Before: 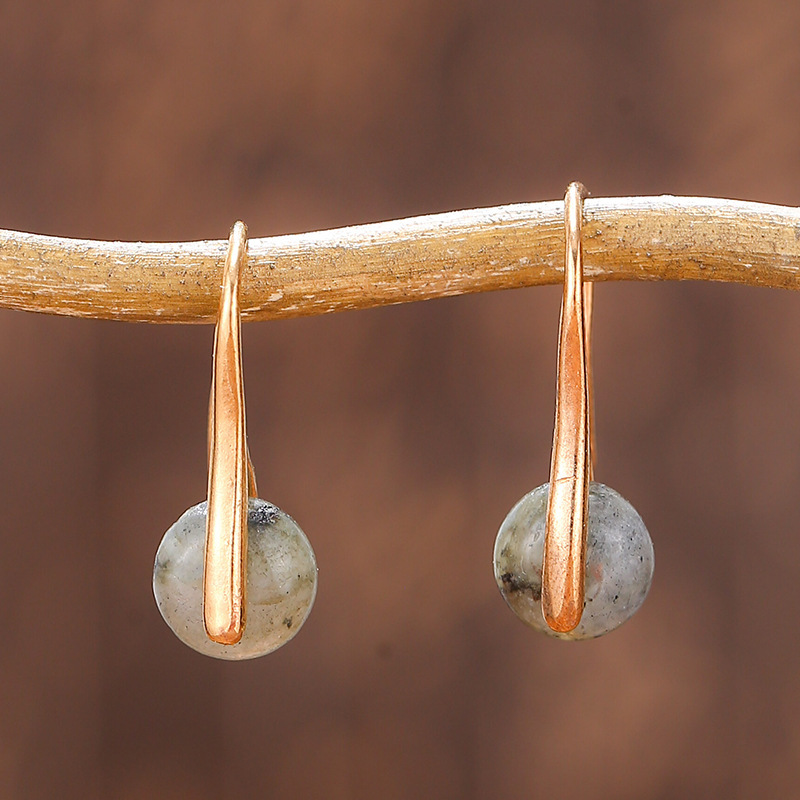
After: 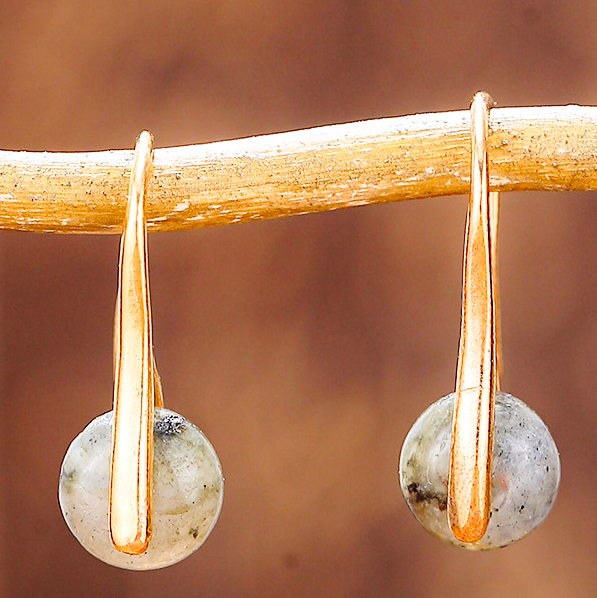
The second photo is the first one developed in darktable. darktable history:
crop and rotate: left 11.831%, top 11.346%, right 13.429%, bottom 13.899%
base curve: curves: ch0 [(0, 0) (0.028, 0.03) (0.121, 0.232) (0.46, 0.748) (0.859, 0.968) (1, 1)], preserve colors none
haze removal: compatibility mode true, adaptive false
